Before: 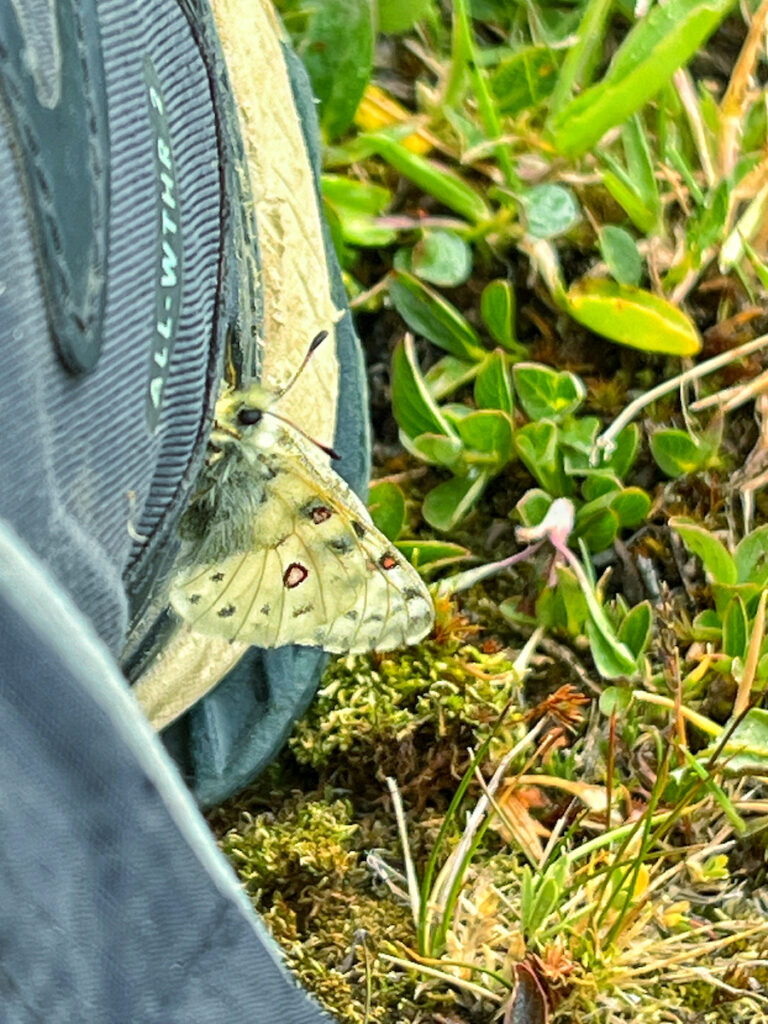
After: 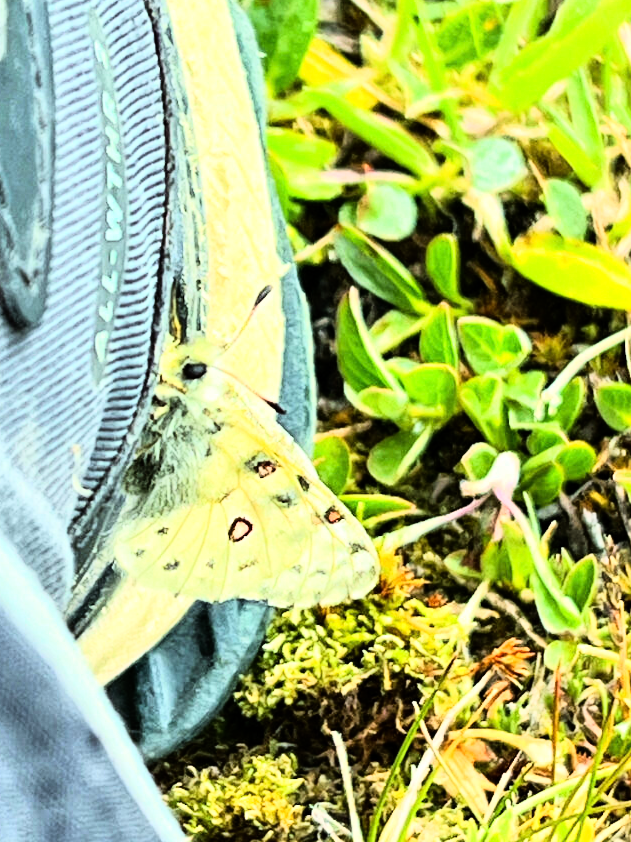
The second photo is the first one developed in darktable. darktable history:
levels: levels [0, 0.499, 1]
rgb curve: curves: ch0 [(0, 0) (0.21, 0.15) (0.24, 0.21) (0.5, 0.75) (0.75, 0.96) (0.89, 0.99) (1, 1)]; ch1 [(0, 0.02) (0.21, 0.13) (0.25, 0.2) (0.5, 0.67) (0.75, 0.9) (0.89, 0.97) (1, 1)]; ch2 [(0, 0.02) (0.21, 0.13) (0.25, 0.2) (0.5, 0.67) (0.75, 0.9) (0.89, 0.97) (1, 1)], compensate middle gray true
crop and rotate: left 7.196%, top 4.574%, right 10.605%, bottom 13.178%
